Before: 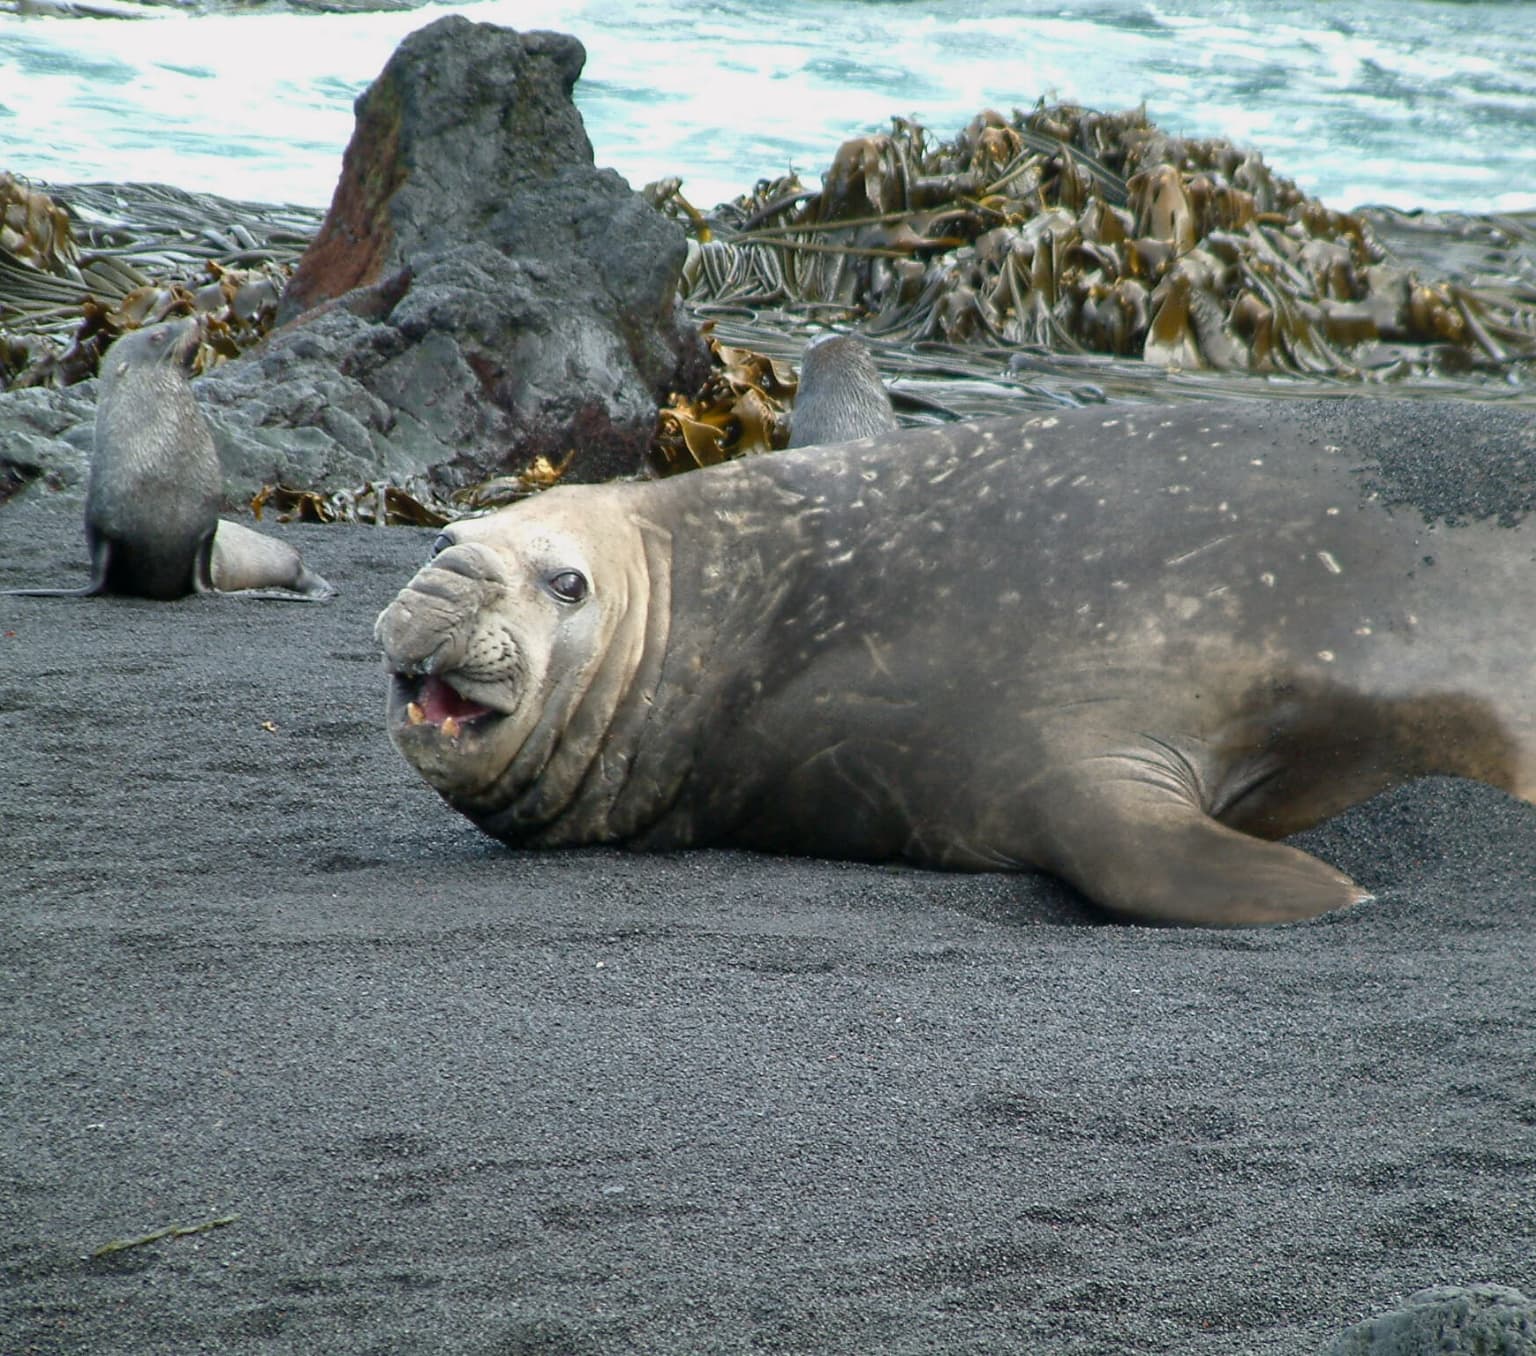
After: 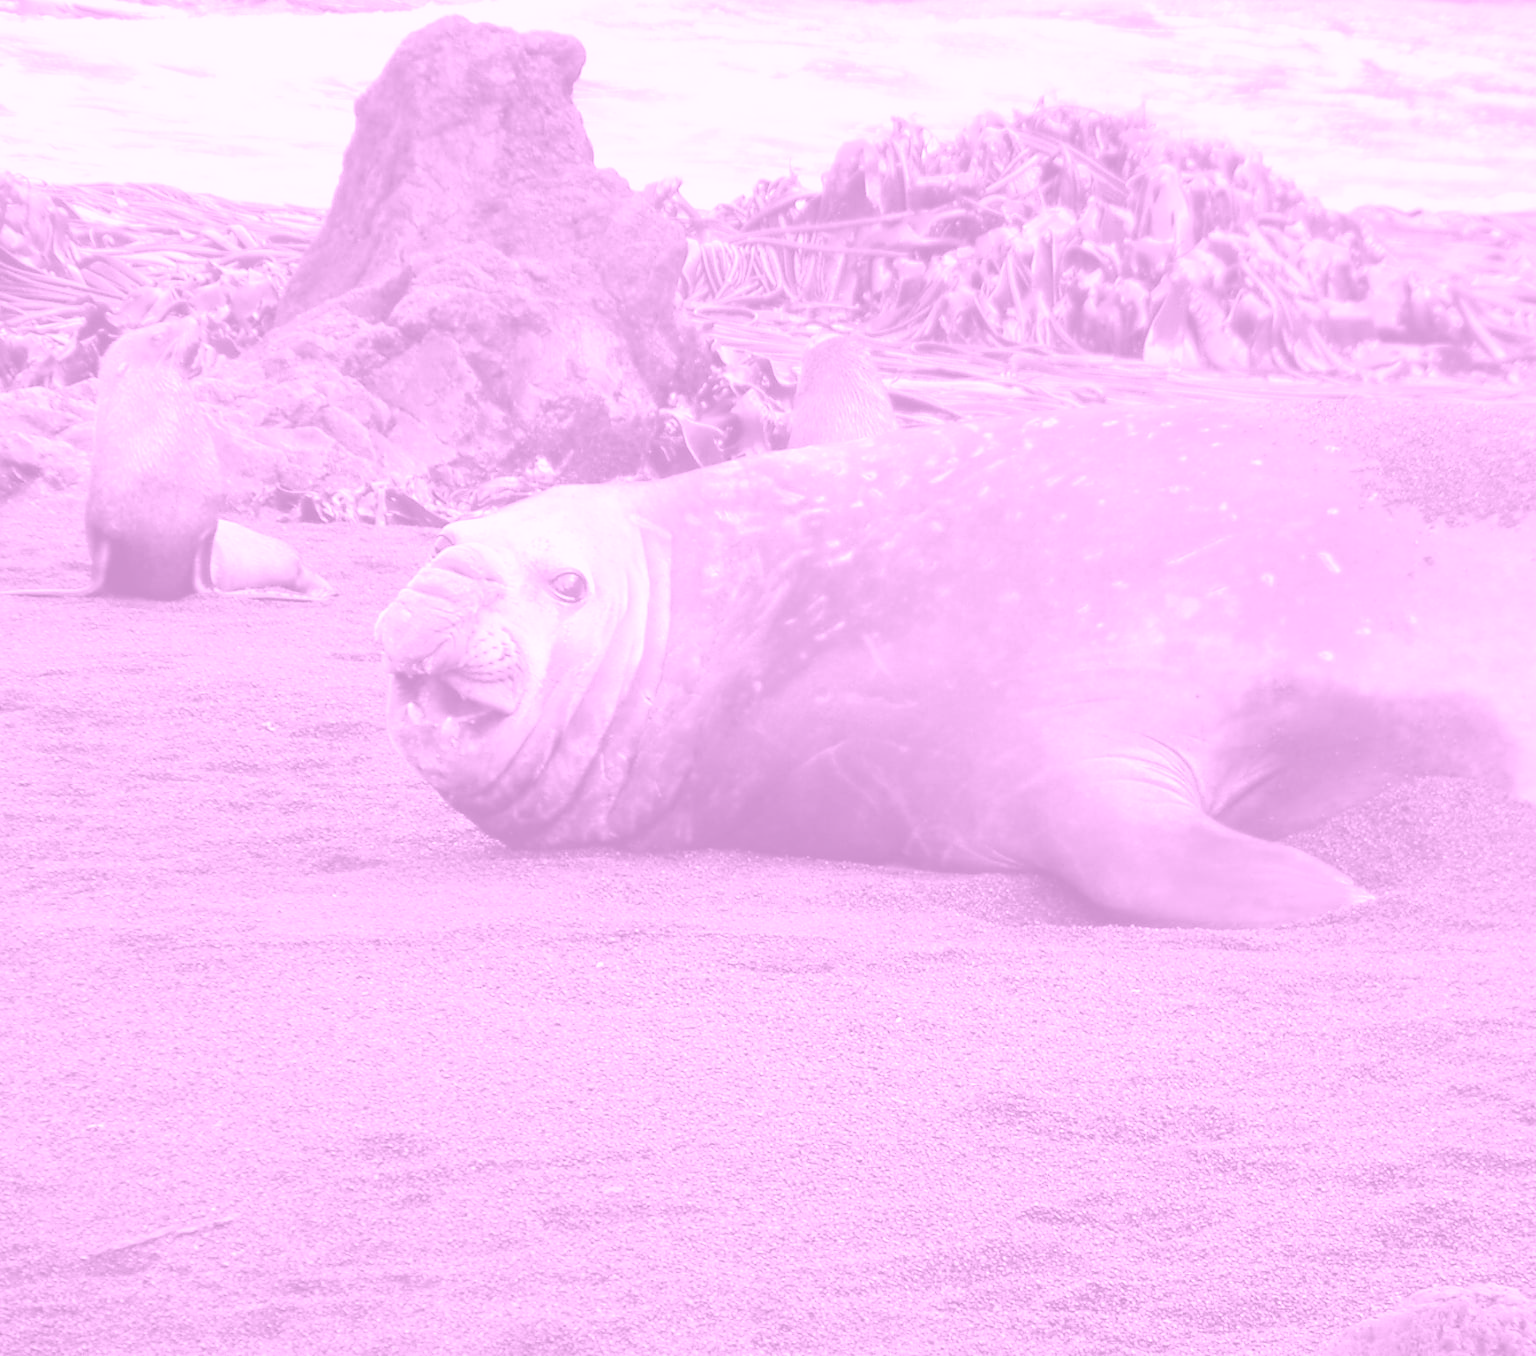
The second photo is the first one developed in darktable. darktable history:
exposure: exposure 0.77 EV, compensate highlight preservation false
color balance rgb: shadows lift › luminance -10%, highlights gain › luminance 10%, saturation formula JzAzBz (2021)
colorize: hue 331.2°, saturation 69%, source mix 30.28%, lightness 69.02%, version 1
white balance: red 1.127, blue 0.943
